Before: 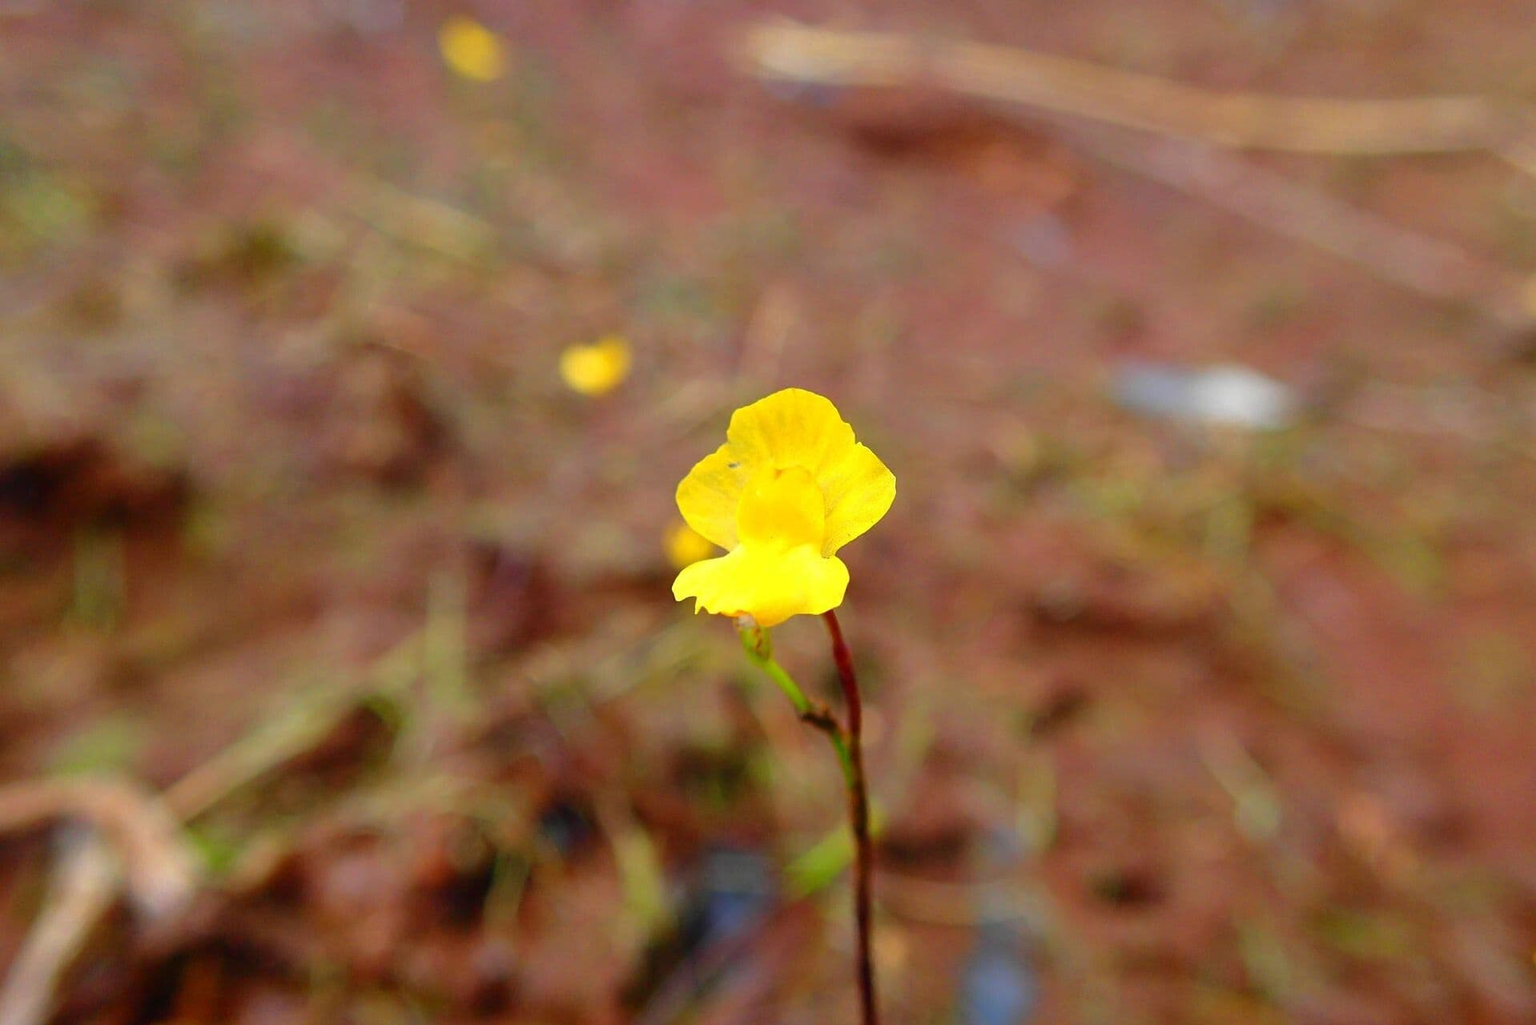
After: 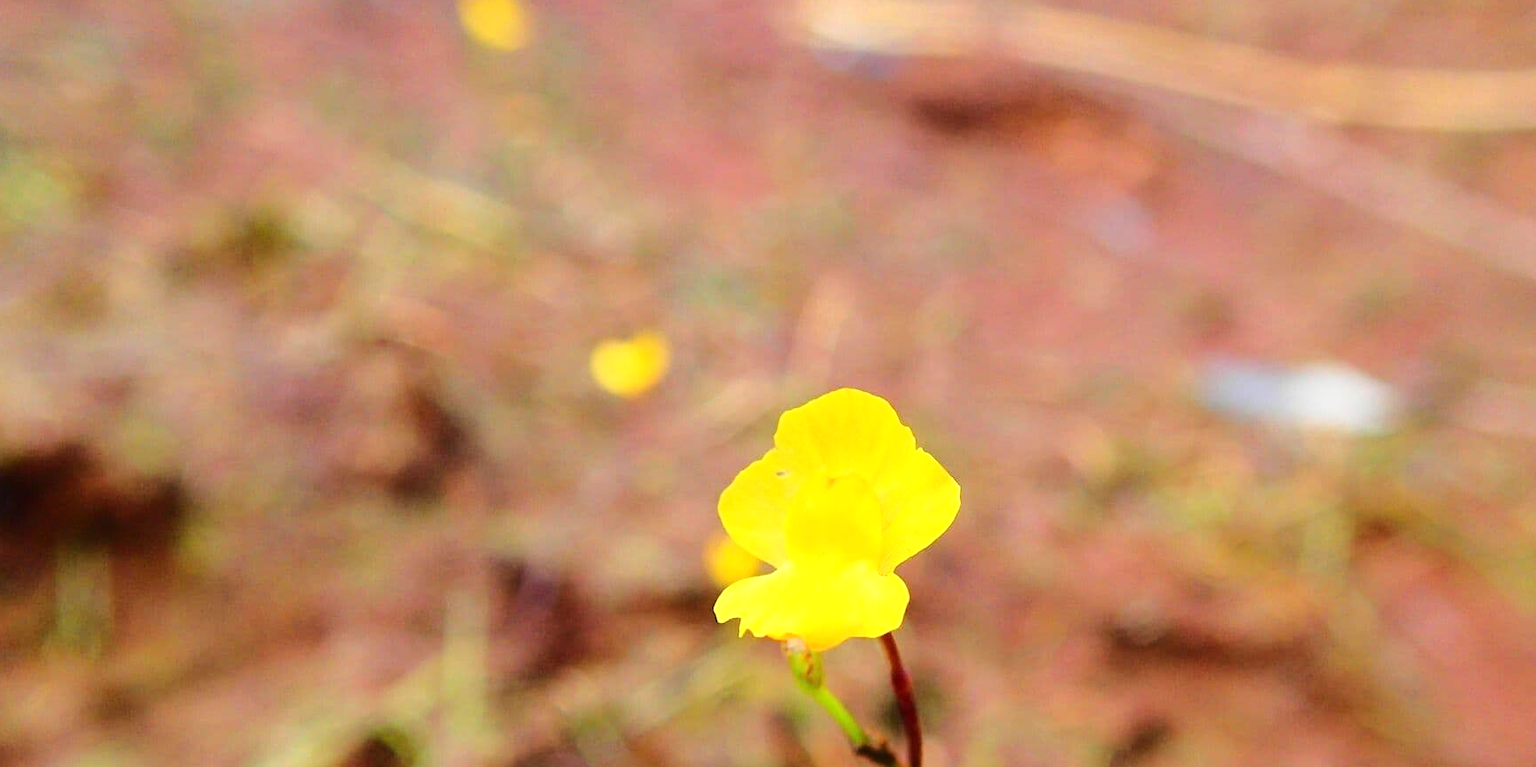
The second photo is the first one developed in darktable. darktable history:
base curve: curves: ch0 [(0, 0) (0.028, 0.03) (0.121, 0.232) (0.46, 0.748) (0.859, 0.968) (1, 1)]
crop: left 1.537%, top 3.451%, right 7.575%, bottom 28.442%
